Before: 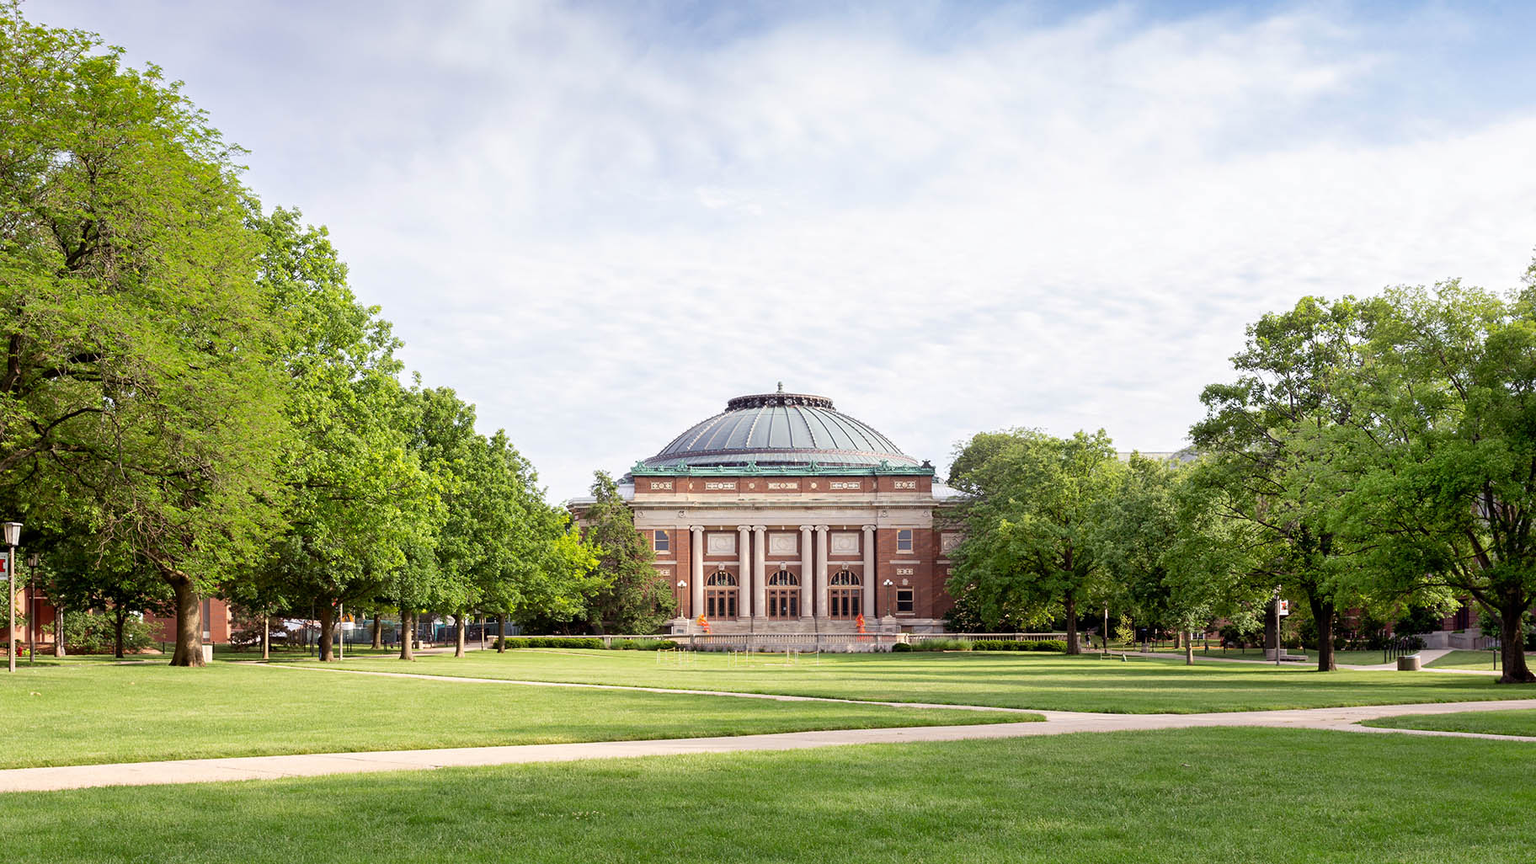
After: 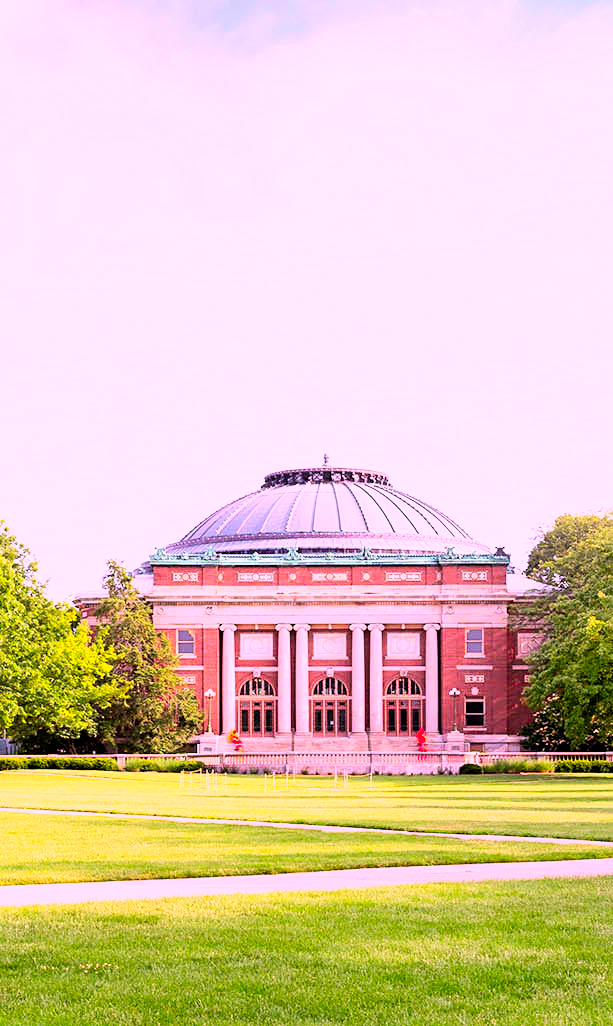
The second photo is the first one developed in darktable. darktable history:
base curve: curves: ch0 [(0, 0) (0.005, 0.002) (0.15, 0.3) (0.4, 0.7) (0.75, 0.95) (1, 1)]
color correction: highlights a* 18.78, highlights b* -11.91, saturation 1.63
crop: left 32.938%, right 33.405%
sharpen: amount 0.213
